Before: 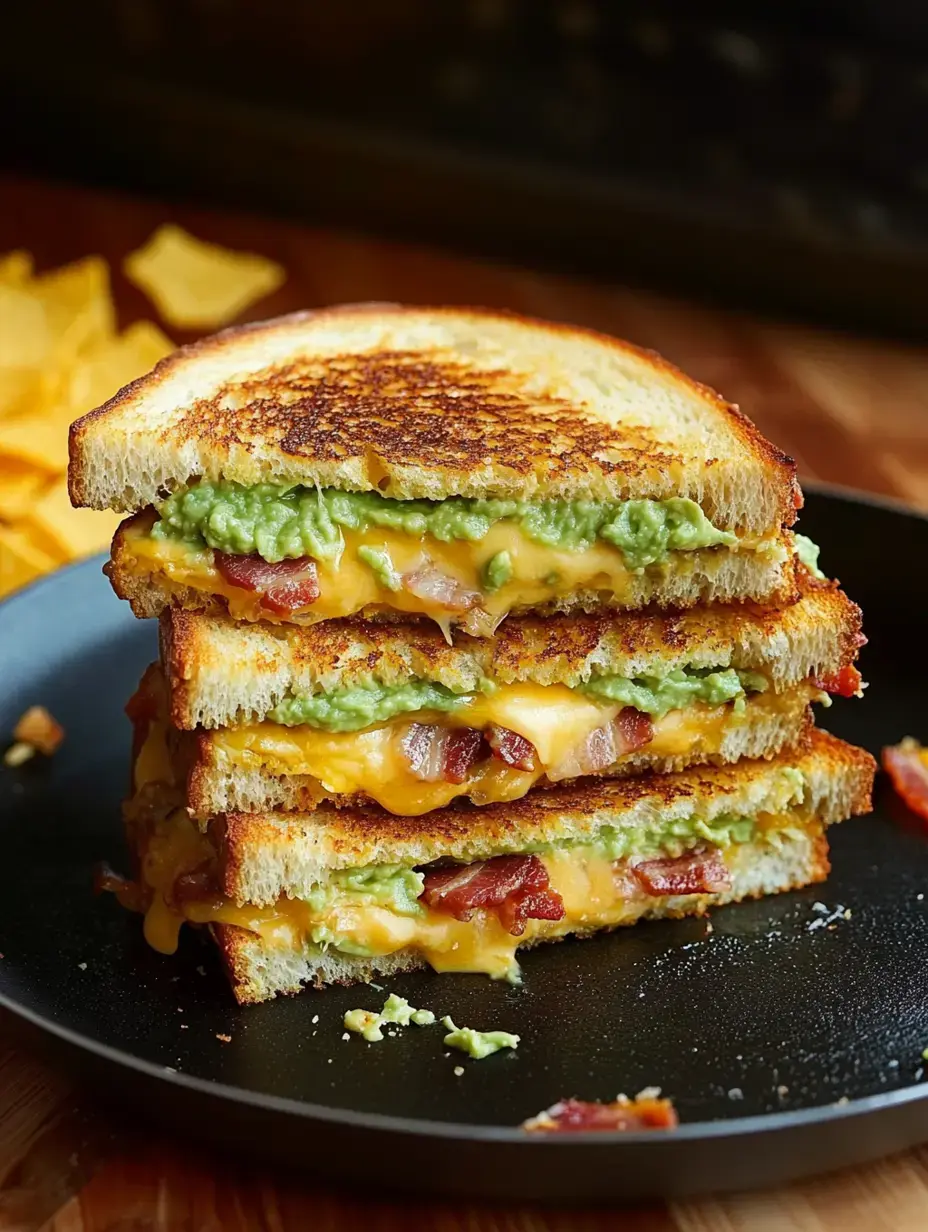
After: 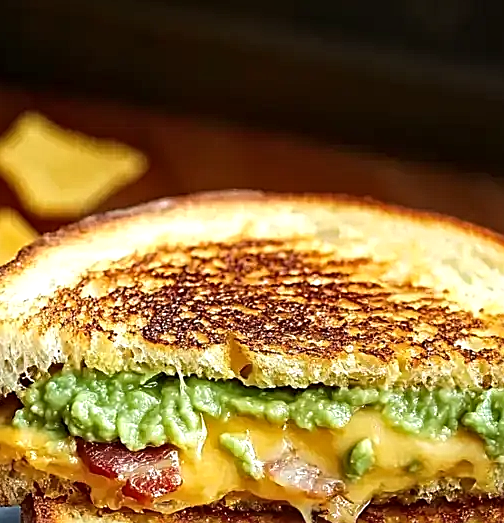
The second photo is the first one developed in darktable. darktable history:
crop: left 14.931%, top 9.121%, right 30.737%, bottom 48.422%
exposure: black level correction 0, exposure 0.302 EV, compensate exposure bias true, compensate highlight preservation false
contrast equalizer: octaves 7, y [[0.51, 0.537, 0.559, 0.574, 0.599, 0.618], [0.5 ×6], [0.5 ×6], [0 ×6], [0 ×6]]
sharpen: on, module defaults
